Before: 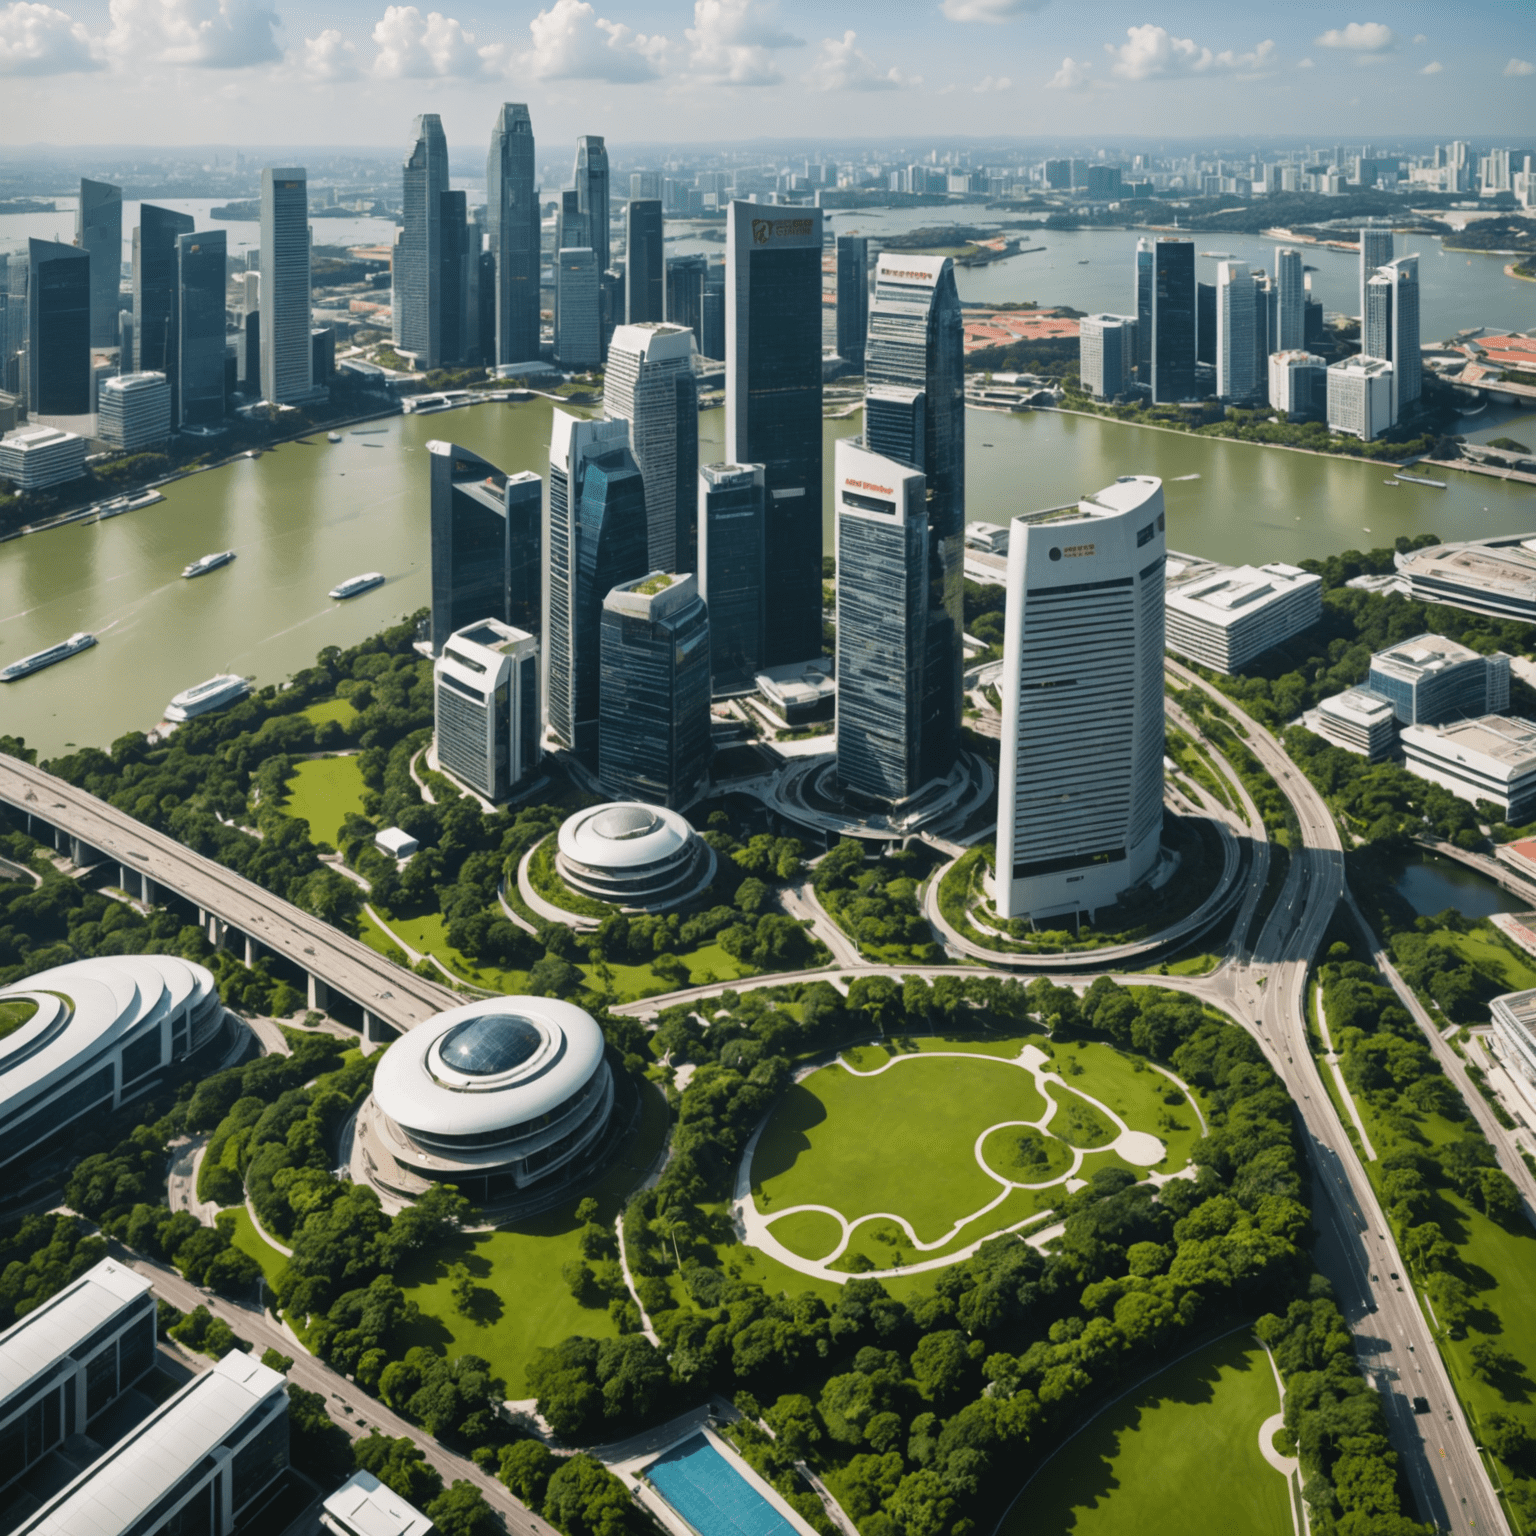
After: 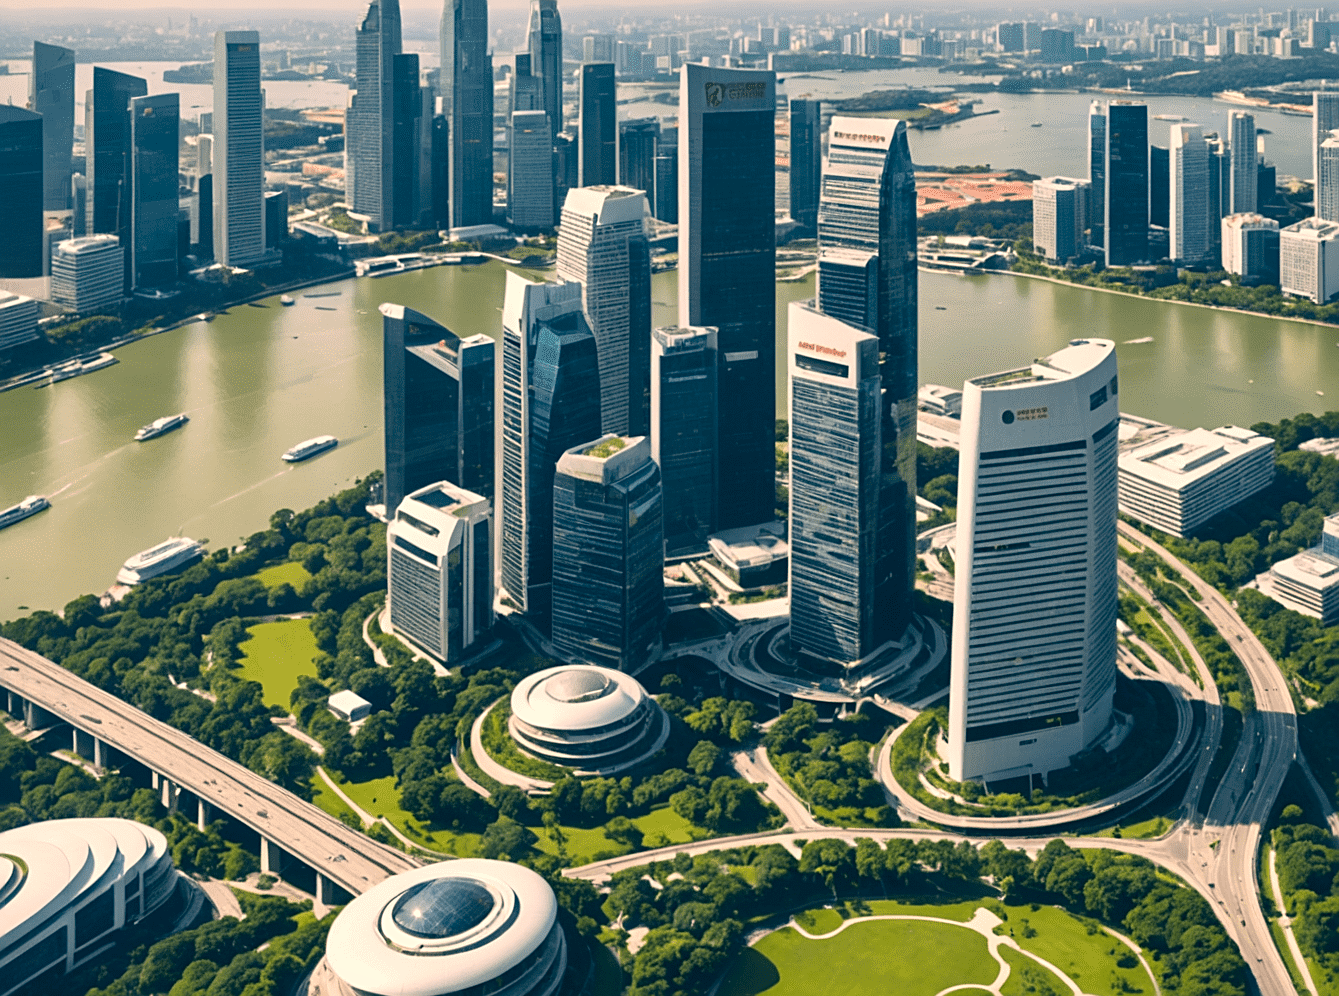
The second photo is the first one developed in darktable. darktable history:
exposure: exposure 0.231 EV, compensate exposure bias true, compensate highlight preservation false
local contrast: mode bilateral grid, contrast 20, coarseness 50, detail 120%, midtone range 0.2
crop: left 3.121%, top 8.959%, right 9.671%, bottom 26.17%
sharpen: on, module defaults
color correction: highlights a* 10.27, highlights b* 14.4, shadows a* -10.08, shadows b* -15.05
